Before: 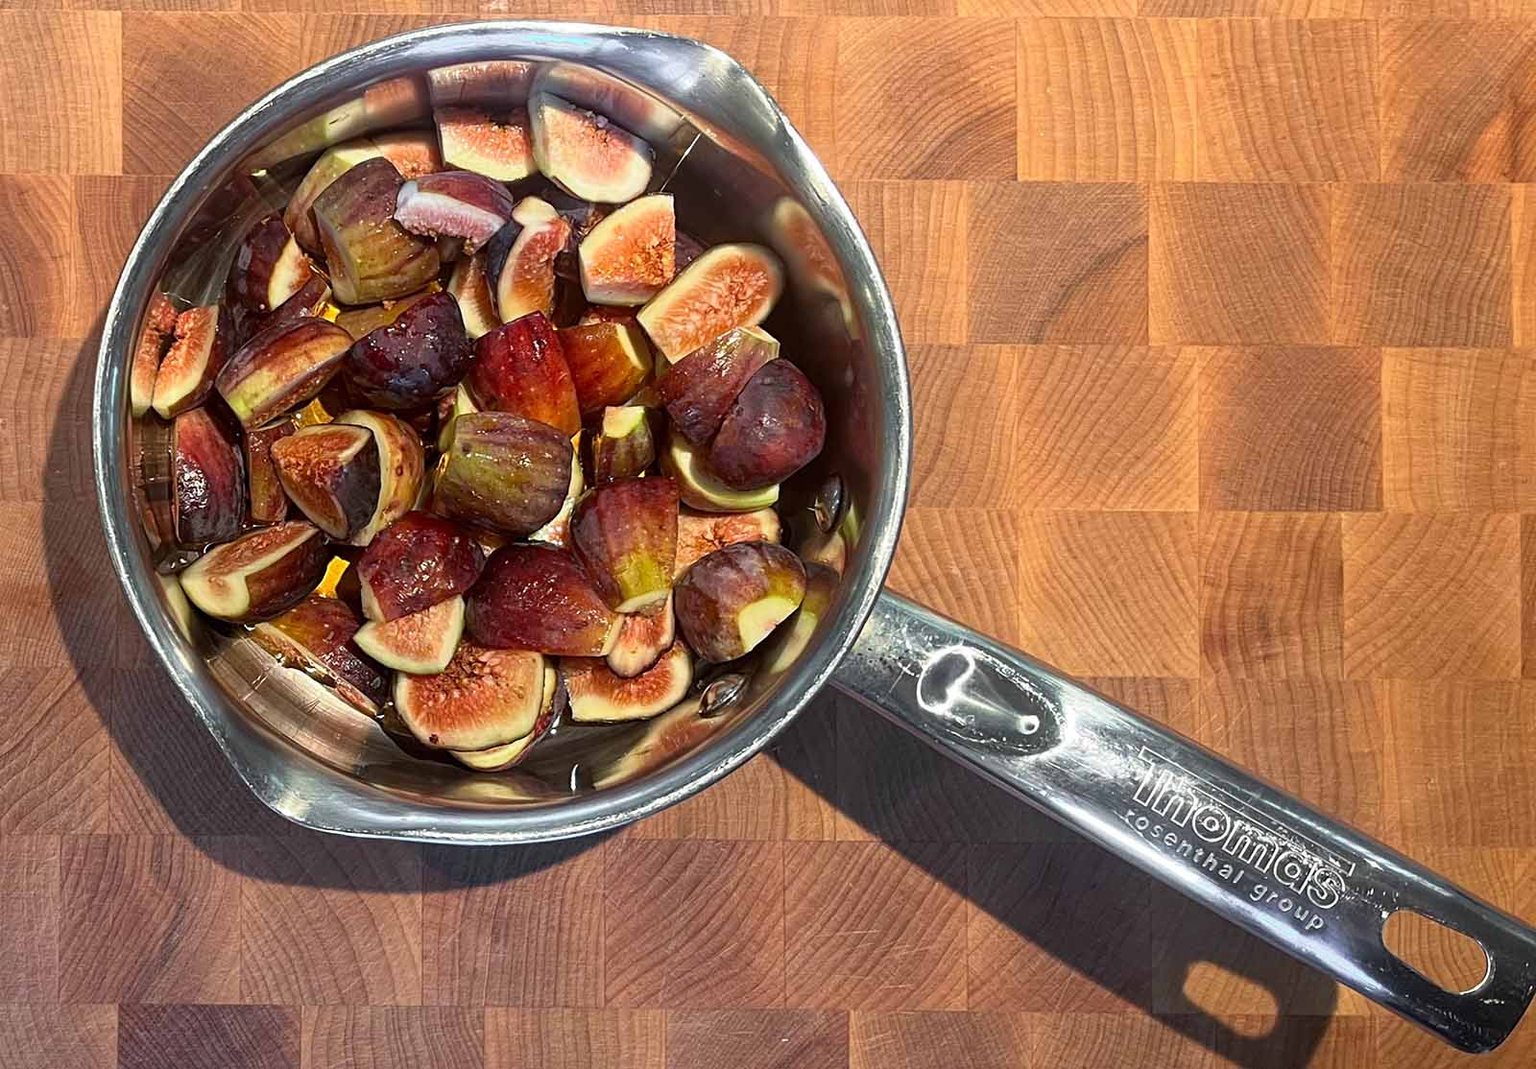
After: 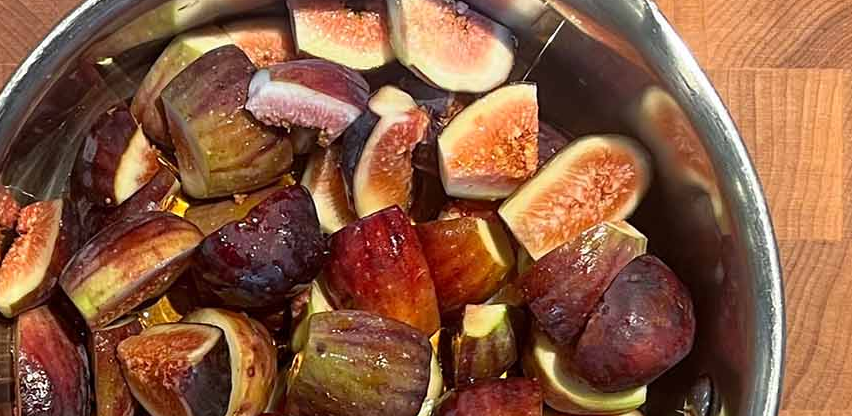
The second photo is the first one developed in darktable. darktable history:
crop: left 10.354%, top 10.726%, right 36.226%, bottom 51.874%
tone equalizer: smoothing diameter 24.94%, edges refinement/feathering 9.69, preserve details guided filter
